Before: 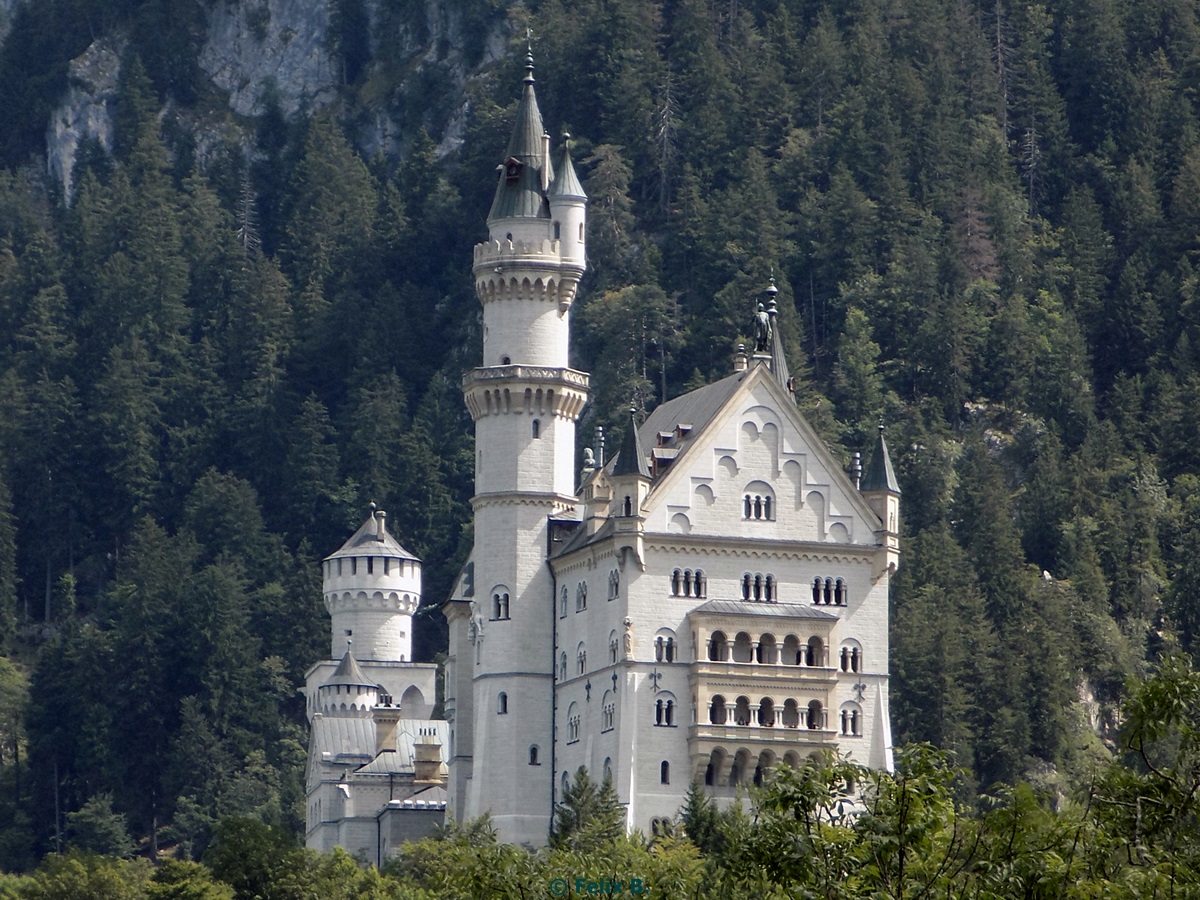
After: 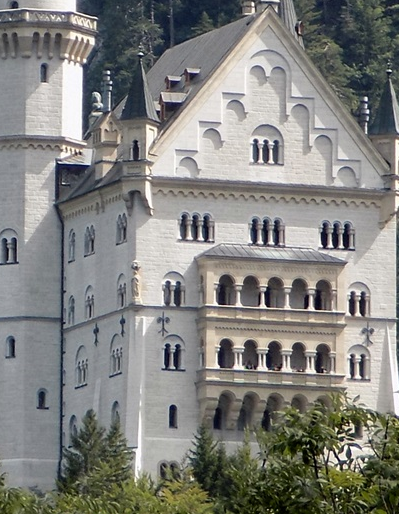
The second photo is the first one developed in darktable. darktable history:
crop: left 41.059%, top 39.627%, right 25.61%, bottom 3.153%
